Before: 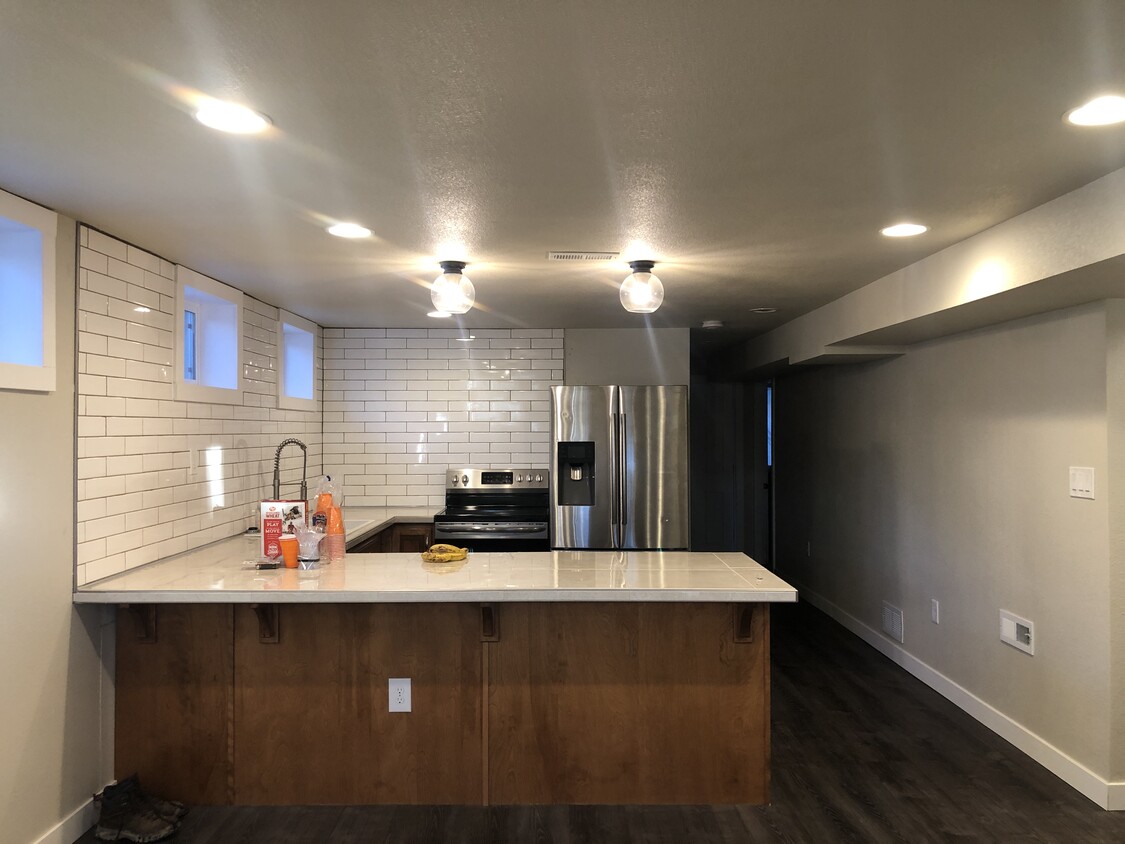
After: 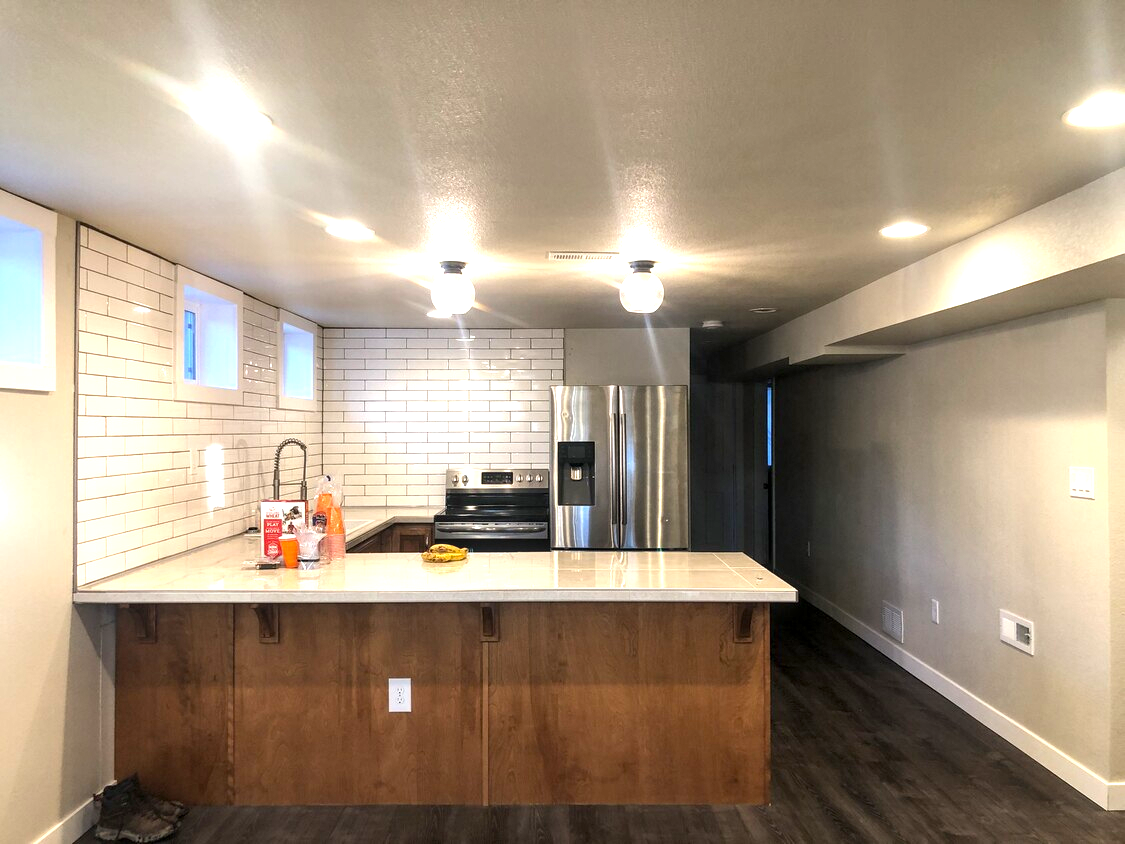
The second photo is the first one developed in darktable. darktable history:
exposure: black level correction 0.001, exposure 0.955 EV, compensate exposure bias true, compensate highlight preservation false
tone equalizer: on, module defaults
local contrast: on, module defaults
